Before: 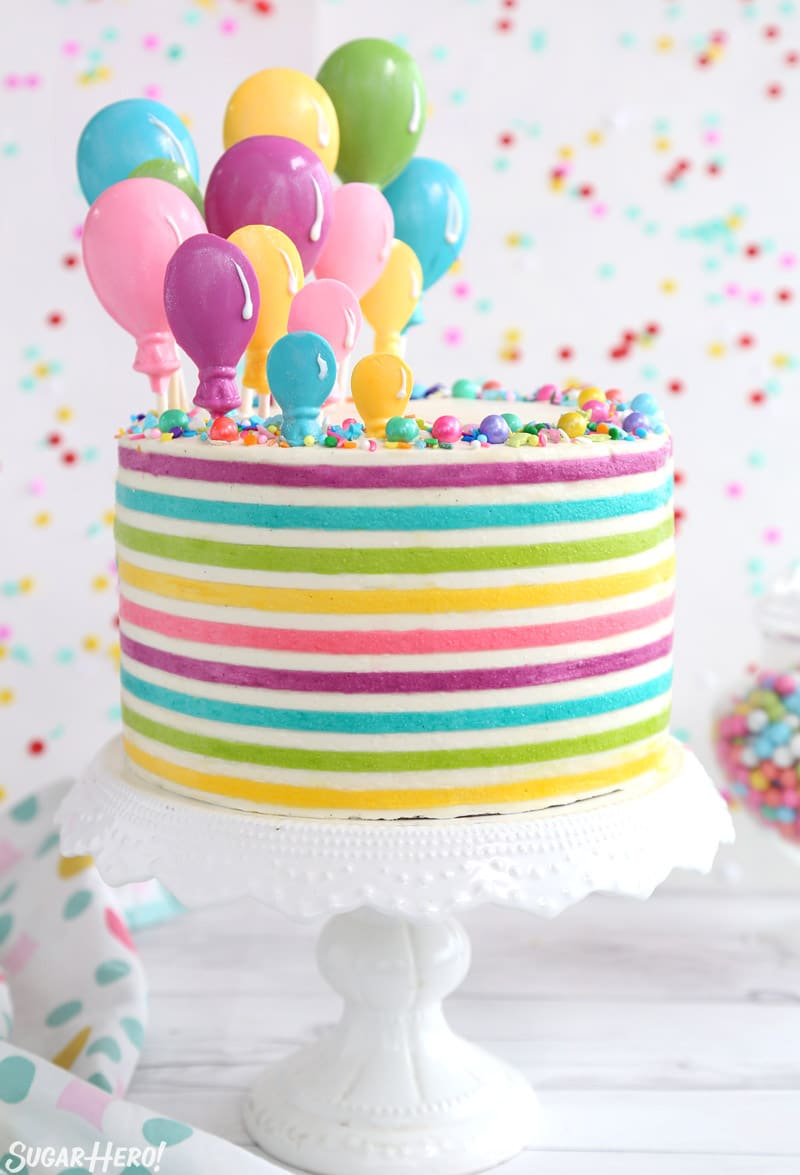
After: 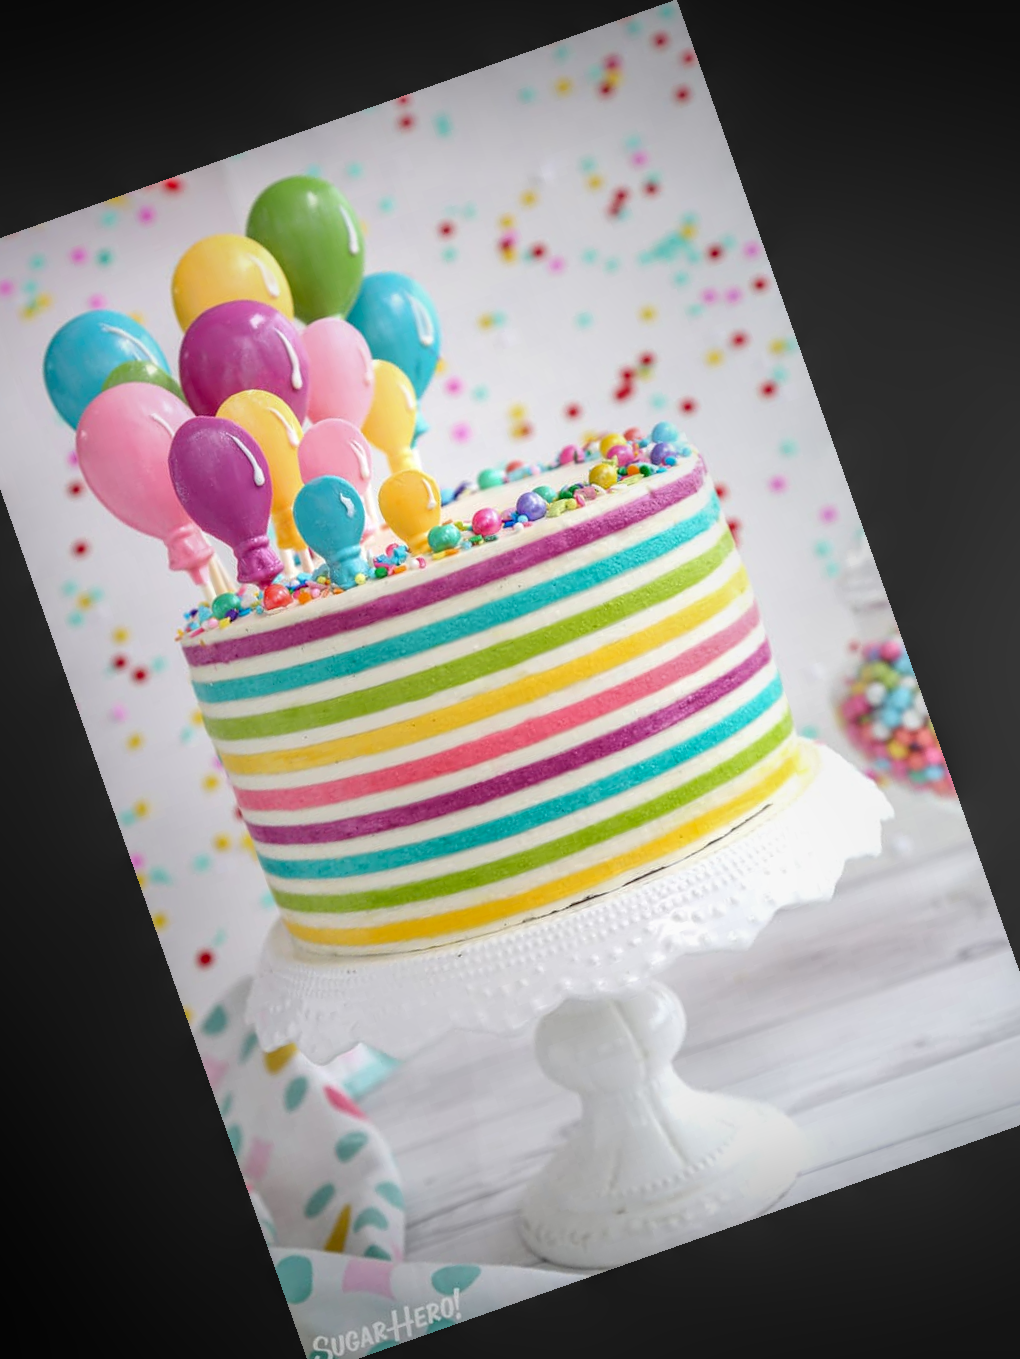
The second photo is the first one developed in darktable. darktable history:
vignetting: fall-off start 88.53%, fall-off radius 44.2%, saturation 0.376, width/height ratio 1.161
crop and rotate: angle 19.43°, left 6.812%, right 4.125%, bottom 1.087%
local contrast: highlights 0%, shadows 0%, detail 133%
